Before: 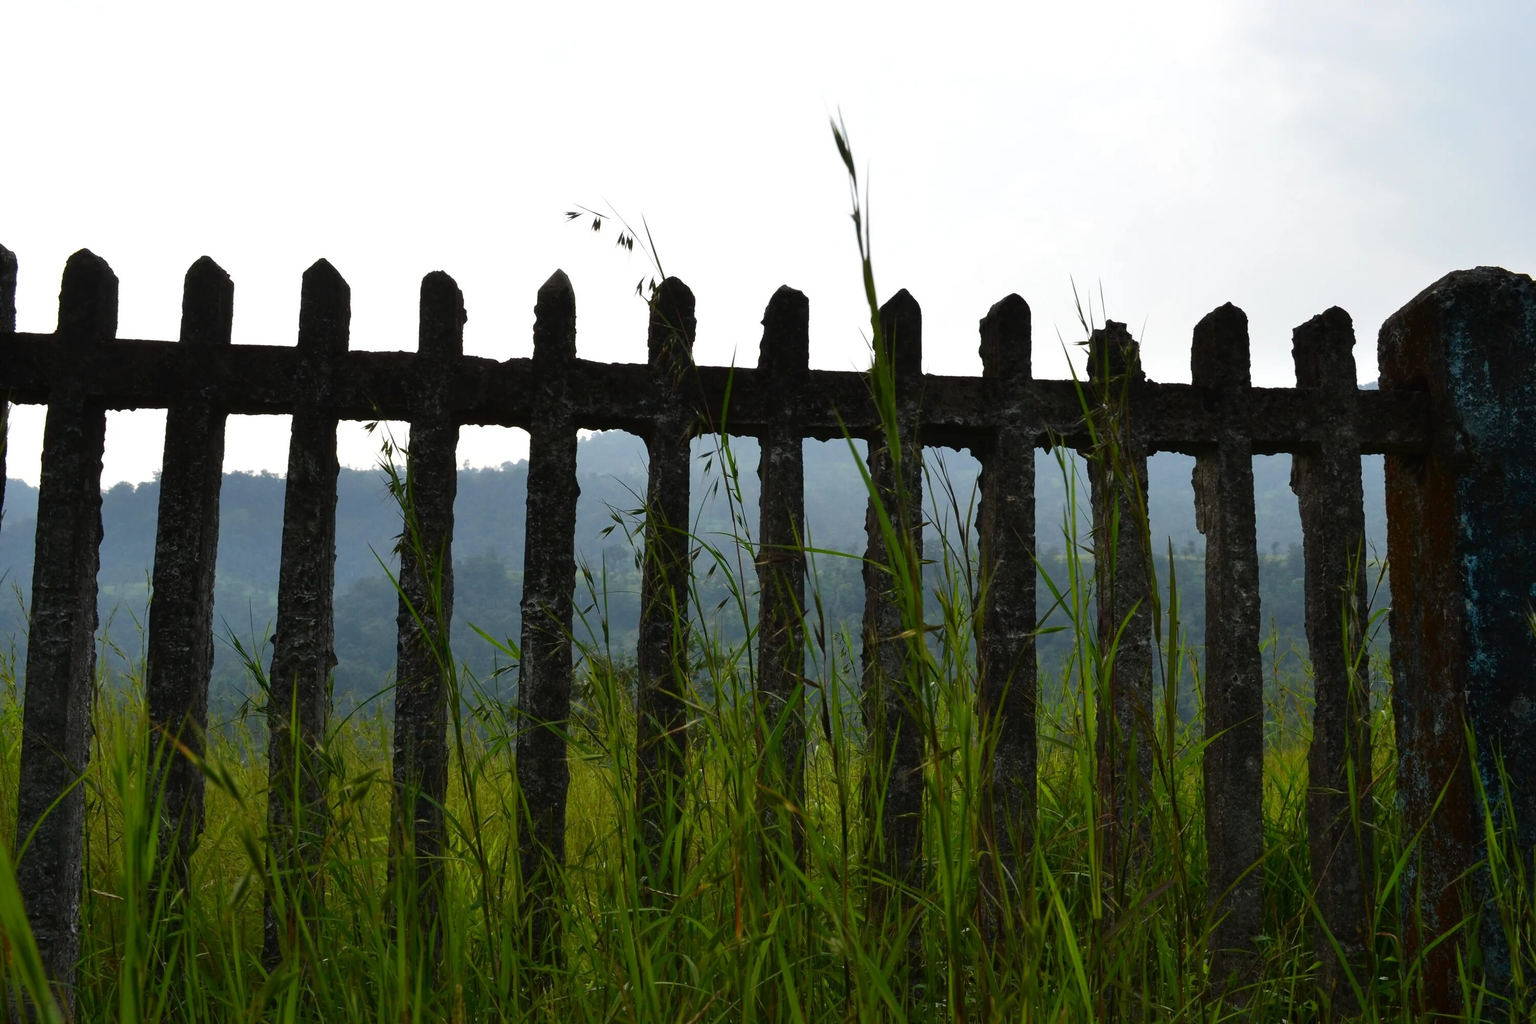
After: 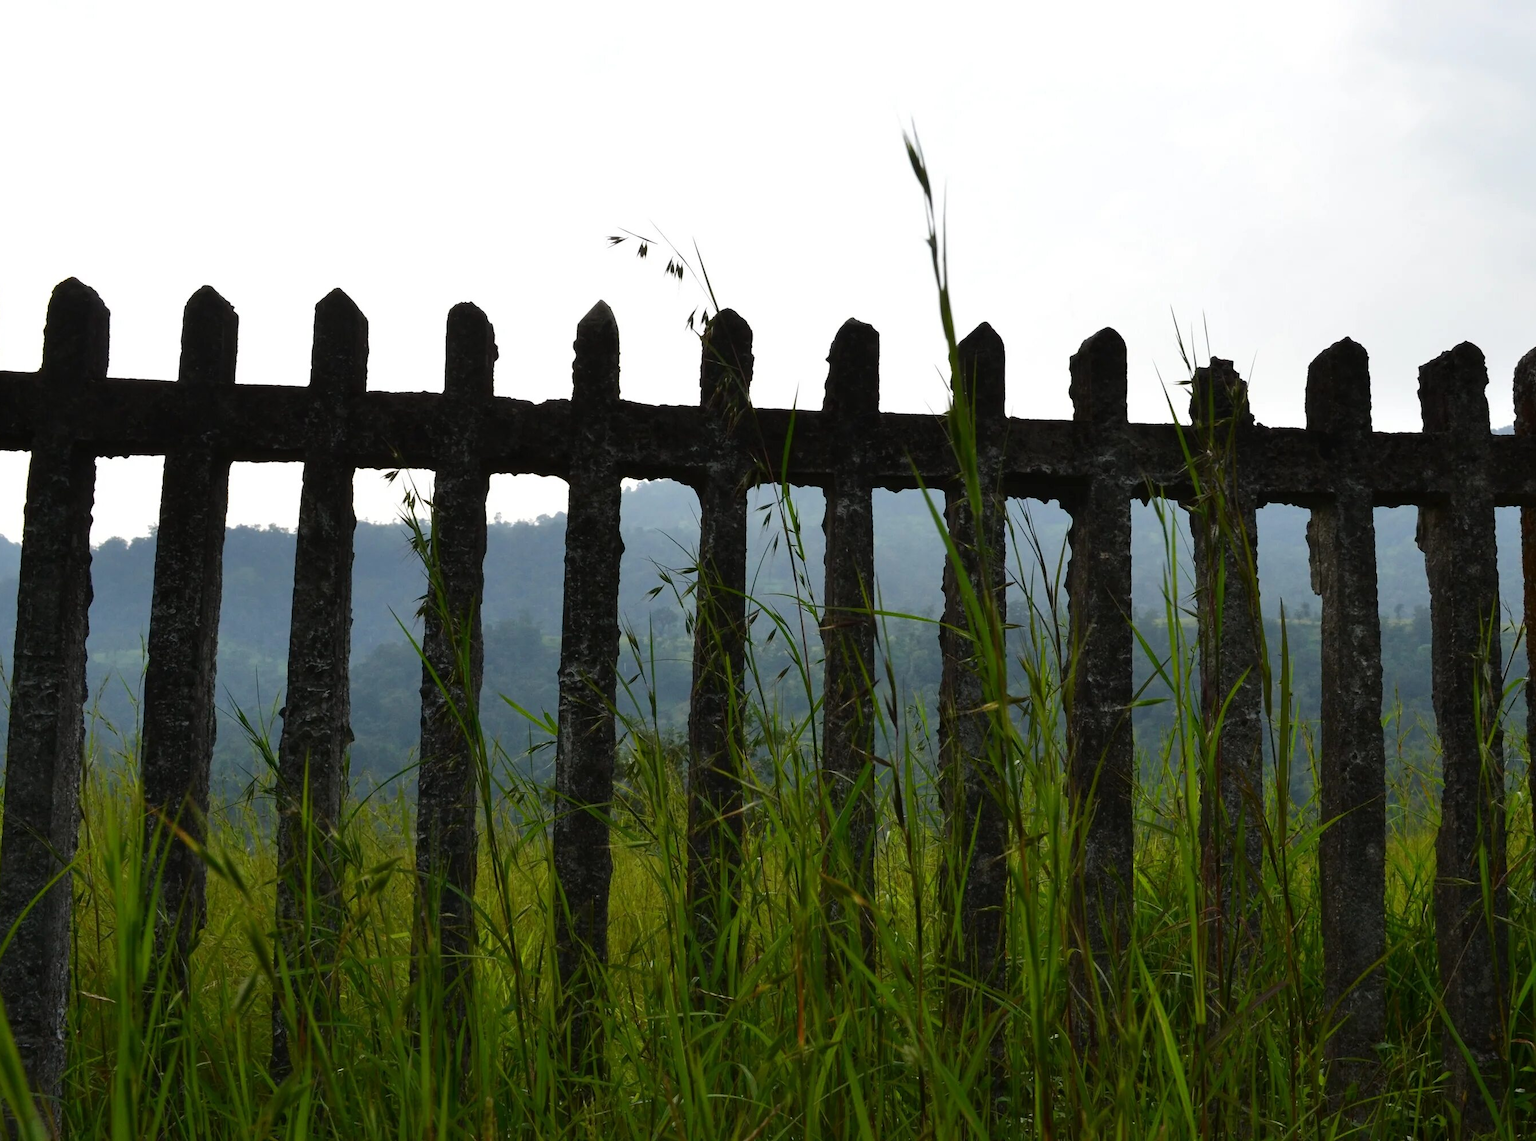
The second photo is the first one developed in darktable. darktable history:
crop and rotate: left 1.323%, right 8.931%
